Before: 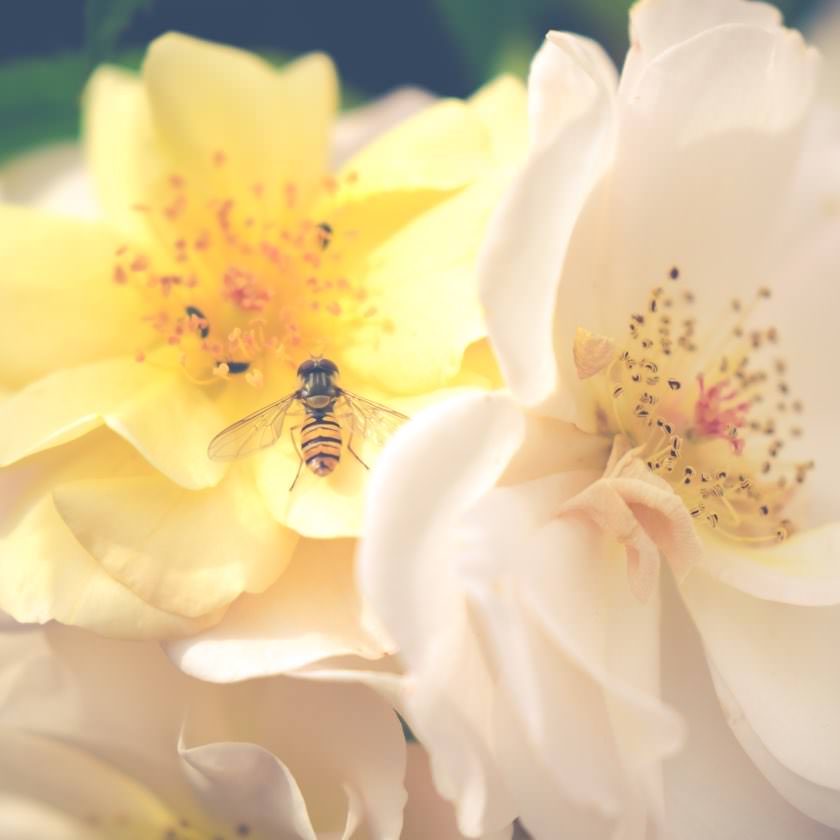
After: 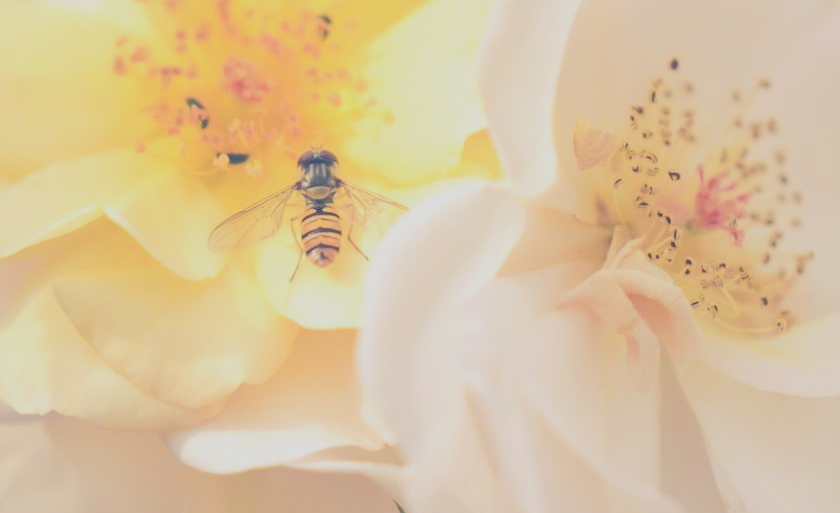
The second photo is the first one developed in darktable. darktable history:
sharpen: radius 2.908, amount 0.851, threshold 47.241
filmic rgb: black relative exposure -7.13 EV, white relative exposure 5.34 EV, hardness 3.02
crop and rotate: top 24.956%, bottom 13.943%
tone equalizer: -8 EV -0.439 EV, -7 EV -0.364 EV, -6 EV -0.366 EV, -5 EV -0.214 EV, -3 EV 0.196 EV, -2 EV 0.318 EV, -1 EV 0.406 EV, +0 EV 0.447 EV, smoothing diameter 24.88%, edges refinement/feathering 8.6, preserve details guided filter
